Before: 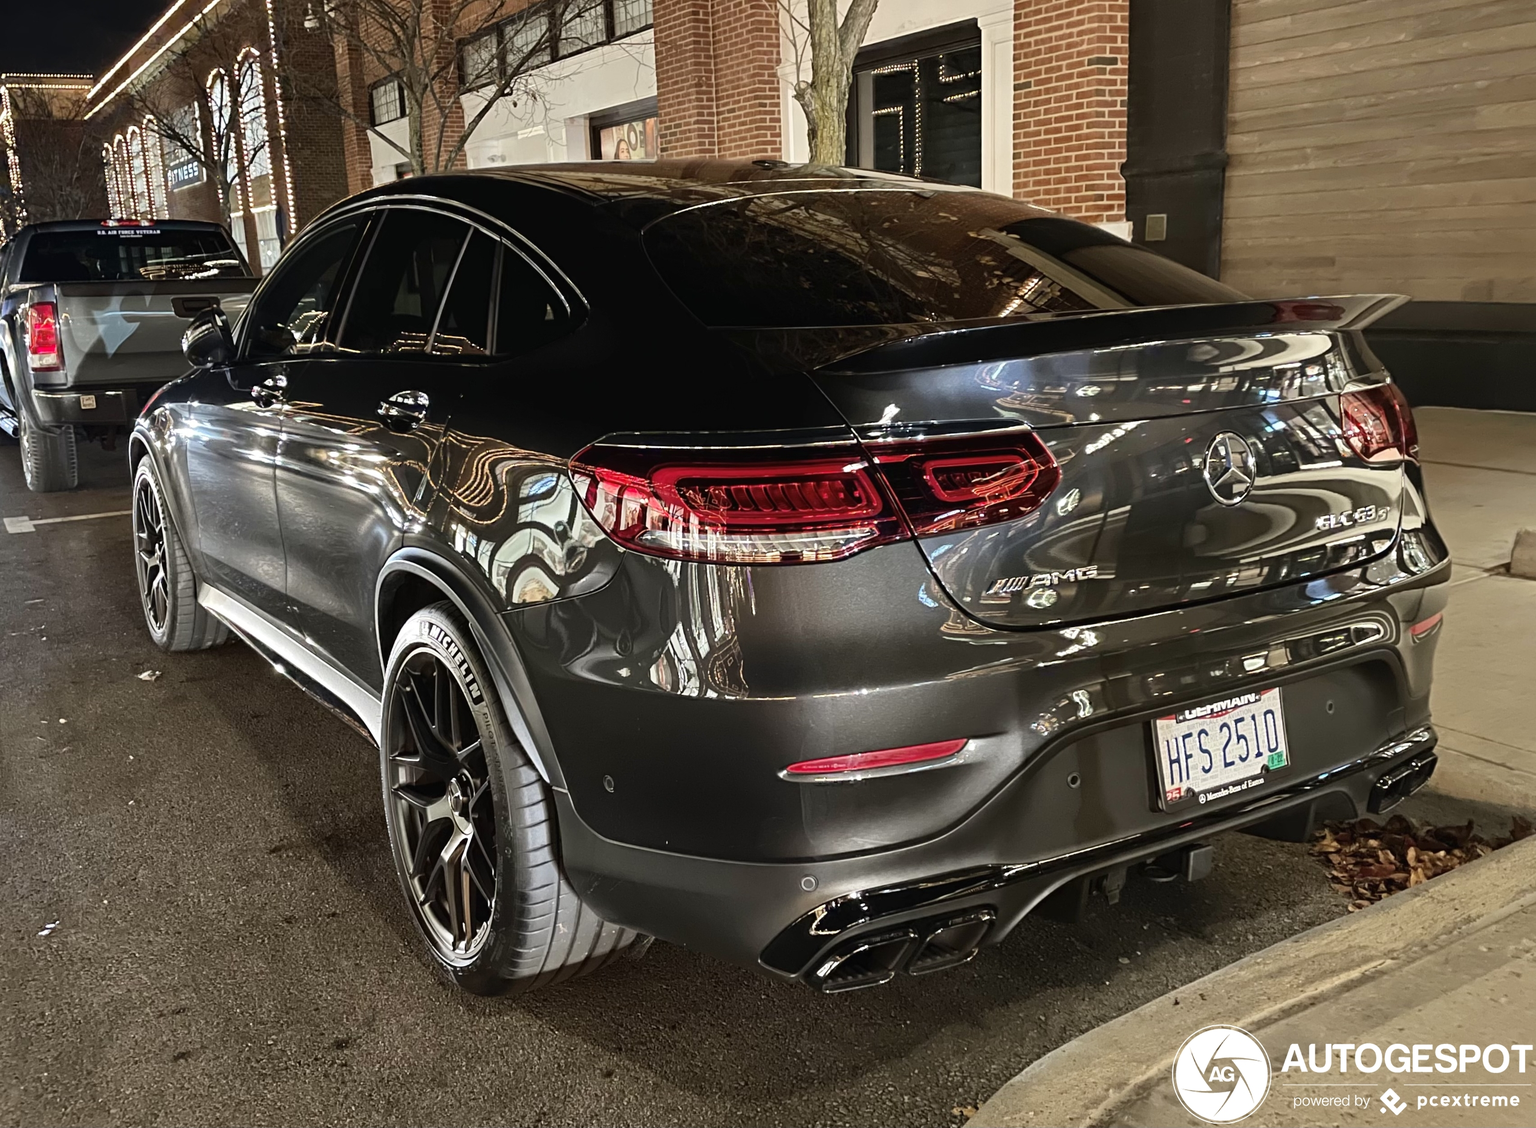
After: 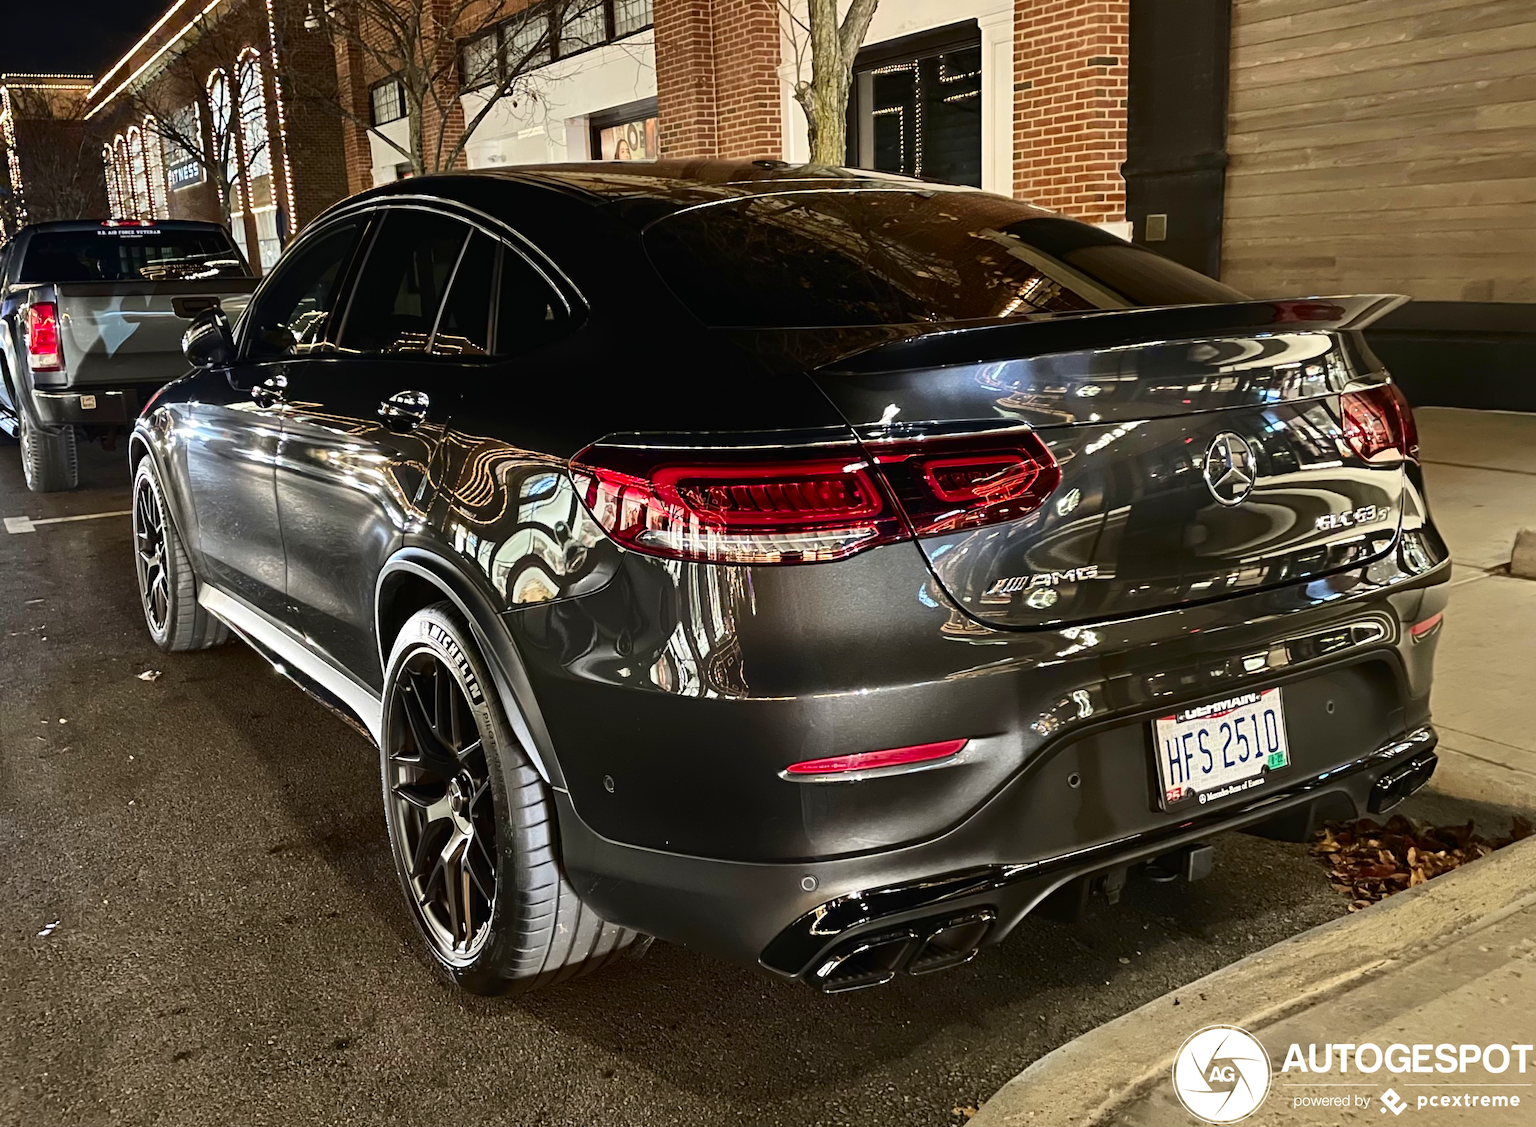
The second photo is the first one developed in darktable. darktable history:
contrast brightness saturation: contrast 0.18, saturation 0.3
